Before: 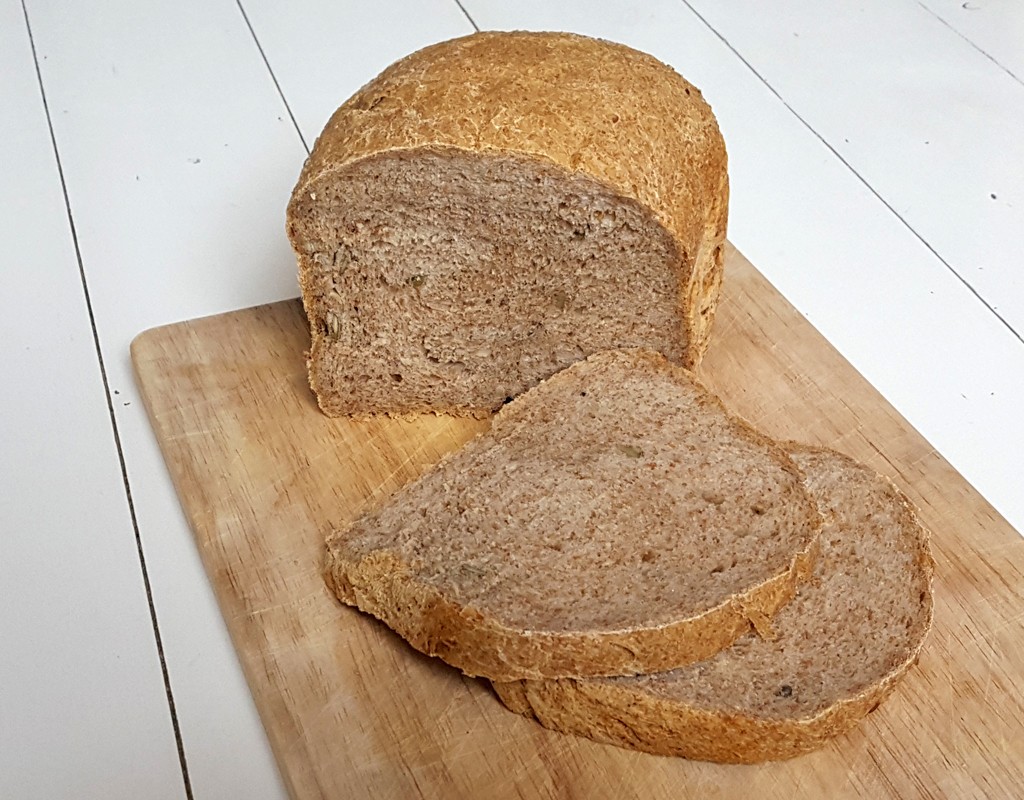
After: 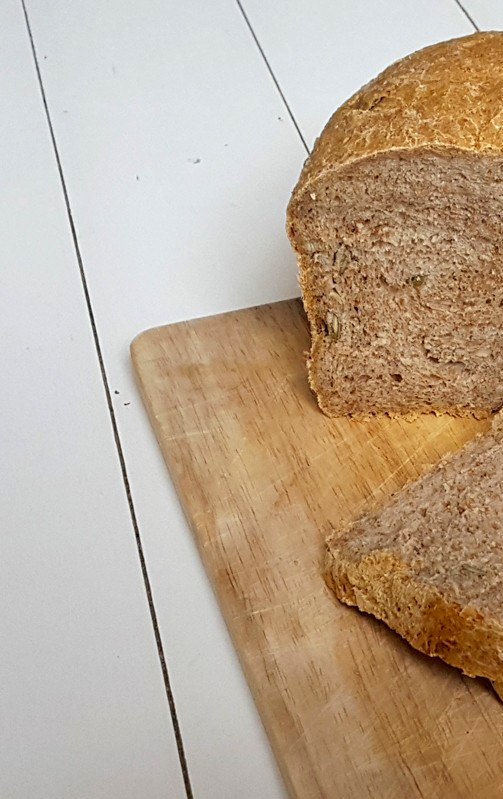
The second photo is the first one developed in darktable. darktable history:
color balance: output saturation 110%
exposure: exposure -0.04 EV, compensate highlight preservation false
crop and rotate: left 0%, top 0%, right 50.845%
